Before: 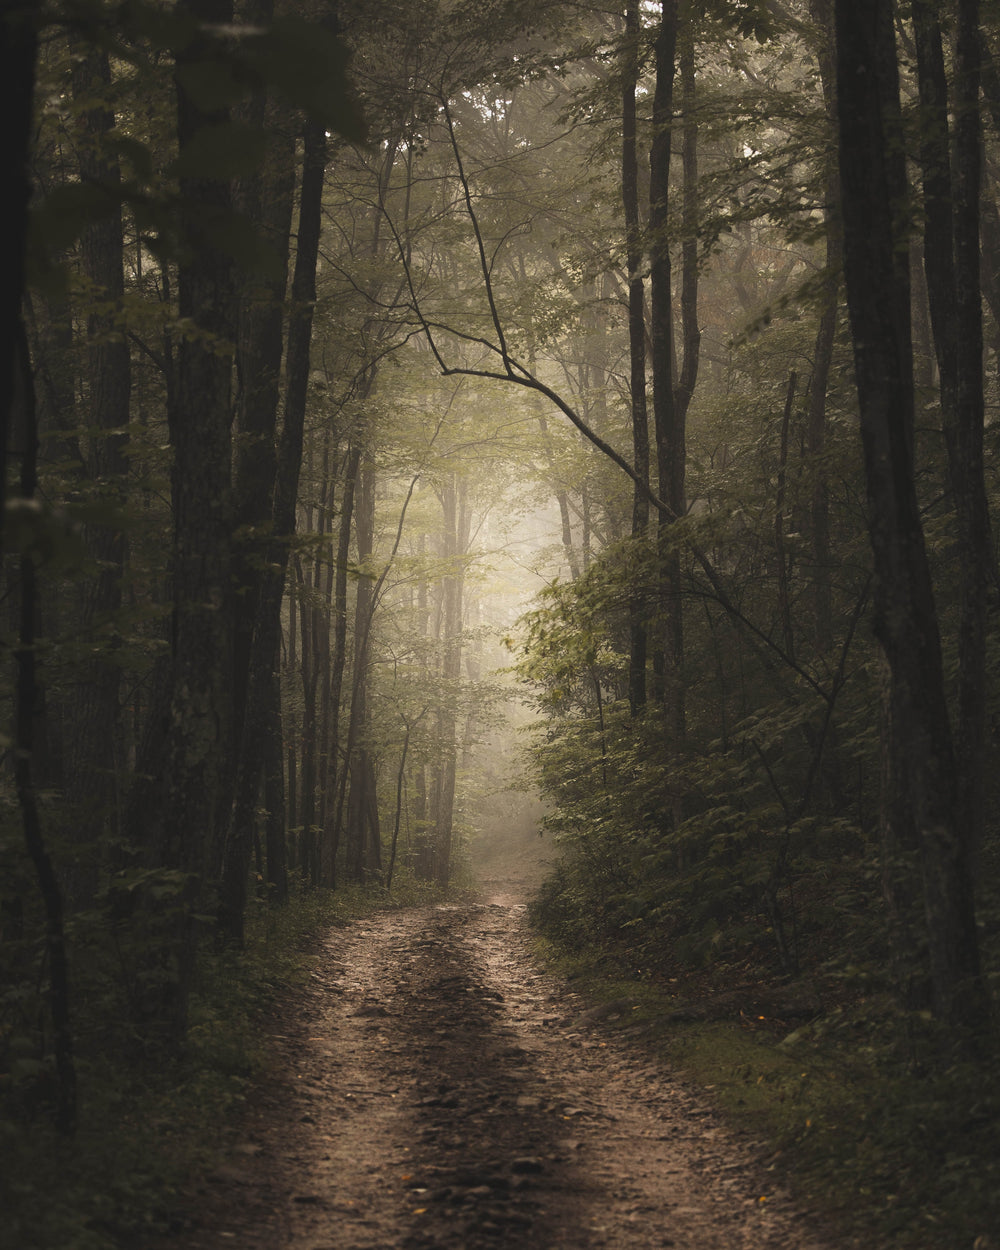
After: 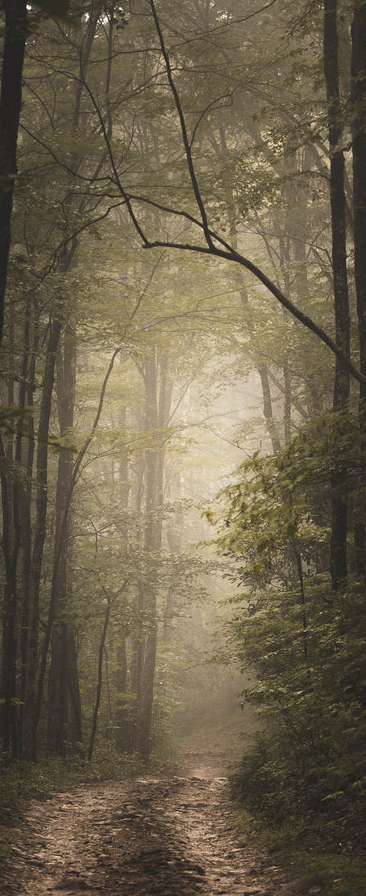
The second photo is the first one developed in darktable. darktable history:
crop and rotate: left 29.966%, top 10.208%, right 33.412%, bottom 18.08%
